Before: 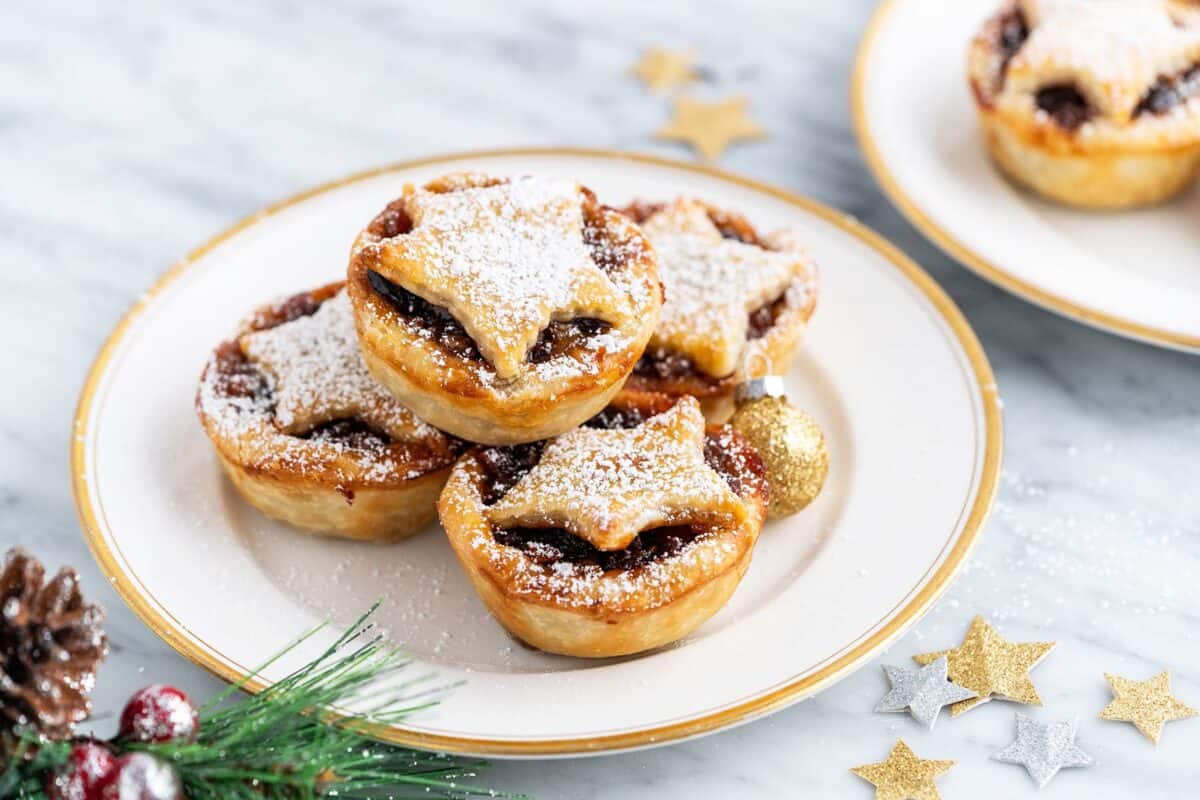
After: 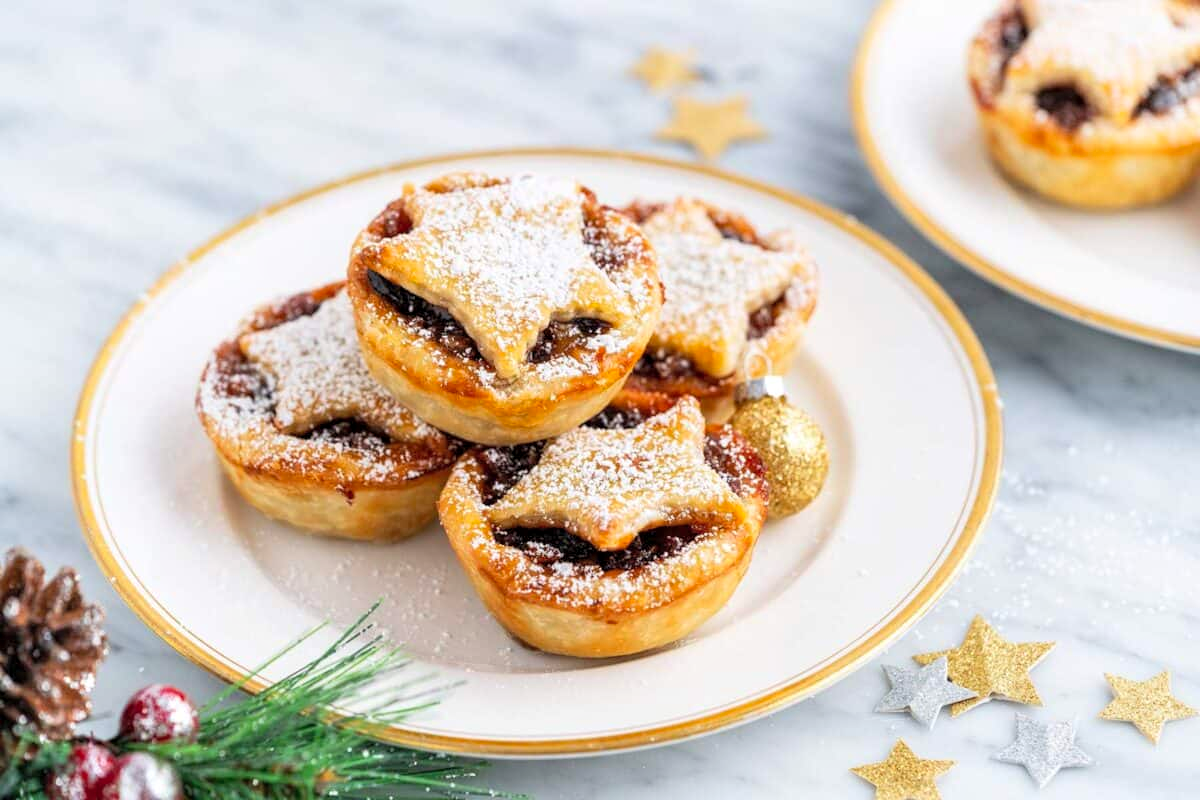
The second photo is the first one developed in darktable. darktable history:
contrast brightness saturation: brightness 0.093, saturation 0.192
exposure: exposure -0.056 EV, compensate highlight preservation false
local contrast: highlights 103%, shadows 102%, detail 119%, midtone range 0.2
